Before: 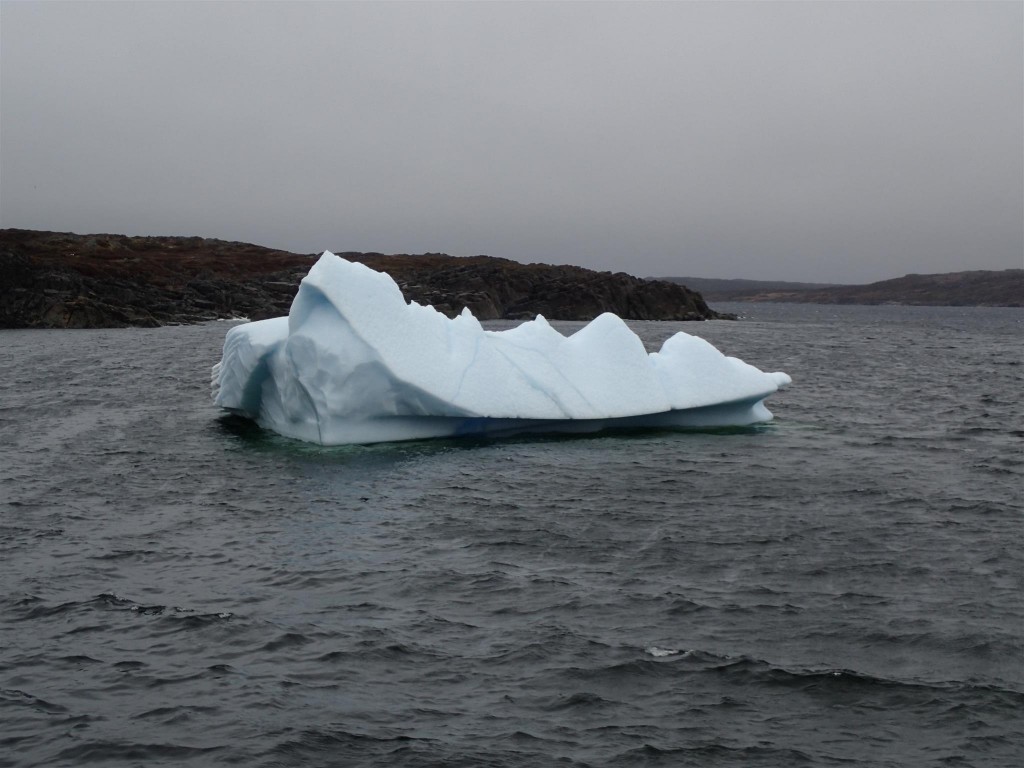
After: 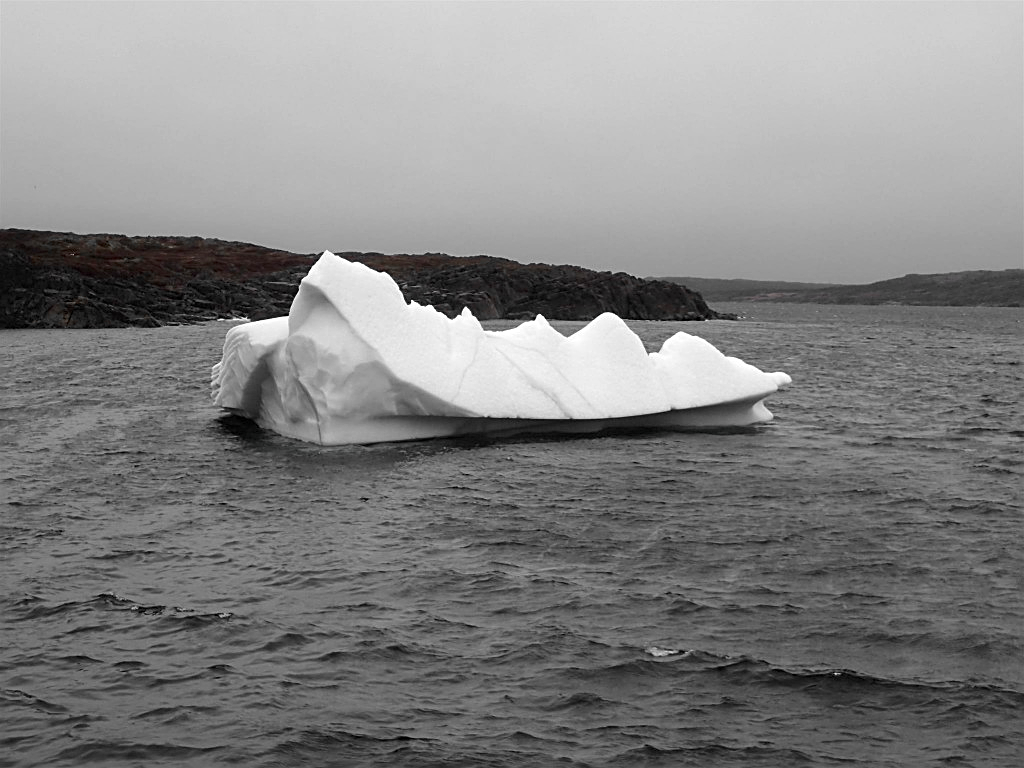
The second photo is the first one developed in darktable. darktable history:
color zones: curves: ch0 [(0, 0.497) (0.096, 0.361) (0.221, 0.538) (0.429, 0.5) (0.571, 0.5) (0.714, 0.5) (0.857, 0.5) (1, 0.497)]; ch1 [(0, 0.5) (0.143, 0.5) (0.257, -0.002) (0.429, 0.04) (0.571, -0.001) (0.714, -0.015) (0.857, 0.024) (1, 0.5)]
sharpen: on, module defaults
exposure: black level correction 0.001, exposure 0.5 EV, compensate exposure bias true, compensate highlight preservation false
